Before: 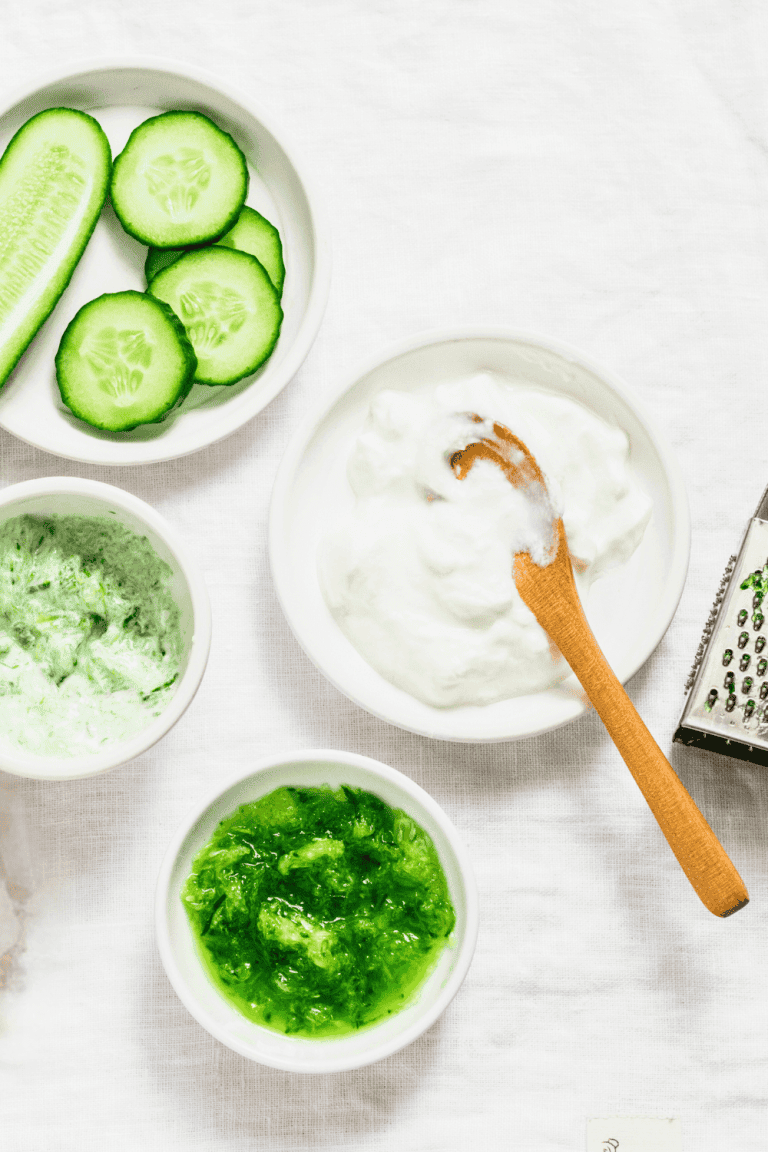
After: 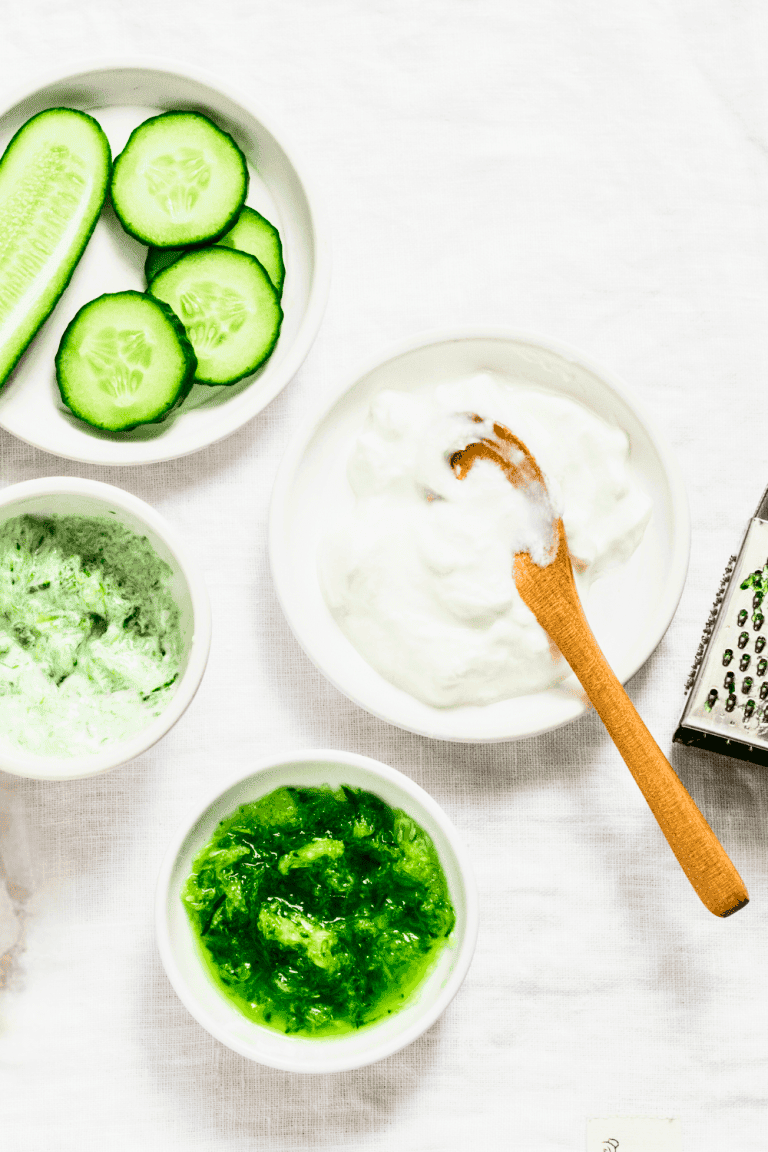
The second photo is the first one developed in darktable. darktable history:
contrast brightness saturation: contrast 0.205, brightness -0.102, saturation 0.101
